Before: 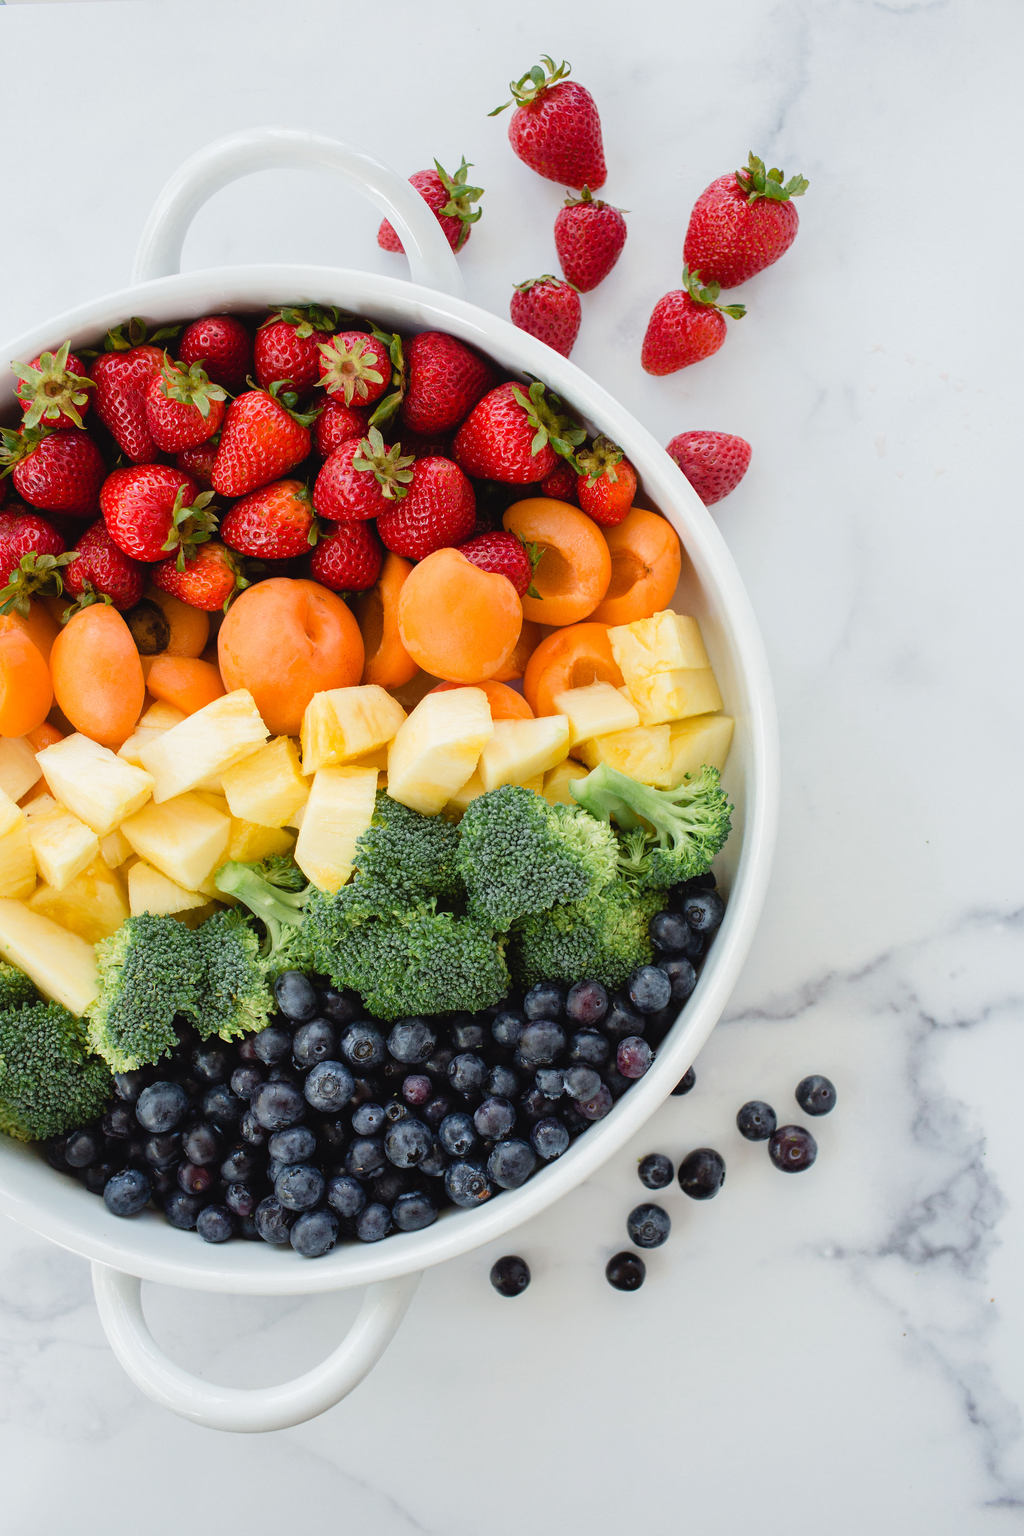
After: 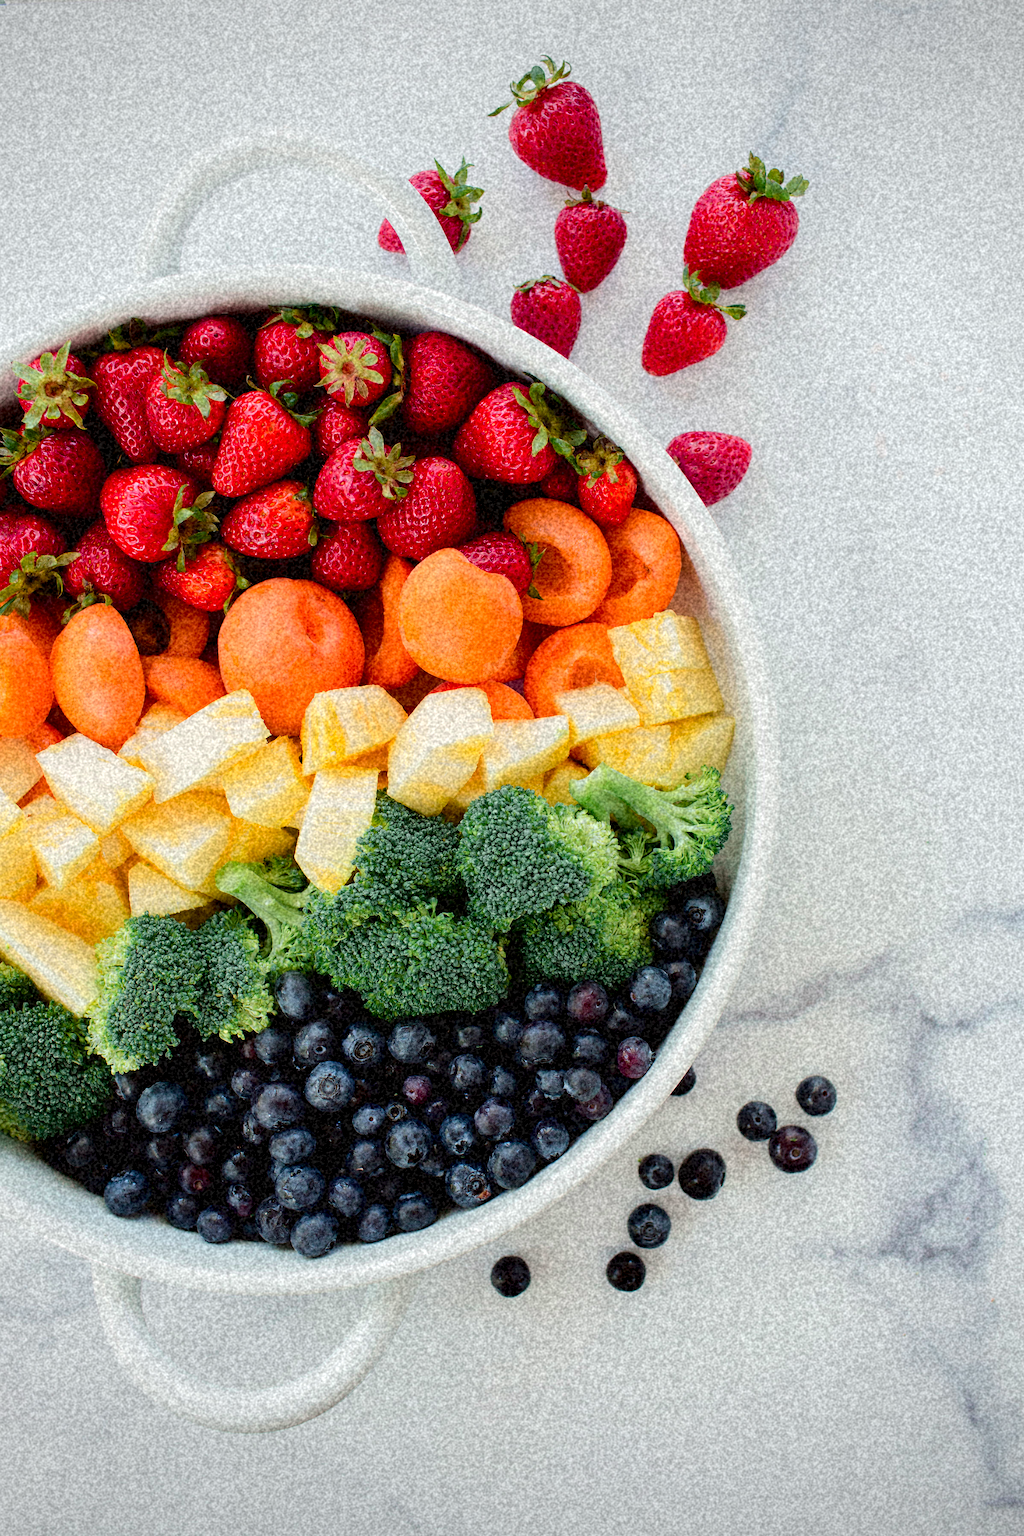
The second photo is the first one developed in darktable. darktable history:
tone curve: curves: ch0 [(0, 0) (0.068, 0.012) (0.183, 0.089) (0.341, 0.283) (0.547, 0.532) (0.828, 0.815) (1, 0.983)]; ch1 [(0, 0) (0.23, 0.166) (0.34, 0.308) (0.371, 0.337) (0.429, 0.411) (0.477, 0.462) (0.499, 0.498) (0.529, 0.537) (0.559, 0.582) (0.743, 0.798) (1, 1)]; ch2 [(0, 0) (0.431, 0.414) (0.498, 0.503) (0.524, 0.528) (0.568, 0.546) (0.6, 0.597) (0.634, 0.645) (0.728, 0.742) (1, 1)], color space Lab, independent channels, preserve colors none
grain: coarseness 46.9 ISO, strength 50.21%, mid-tones bias 0%
vignetting: fall-off radius 63.6%
